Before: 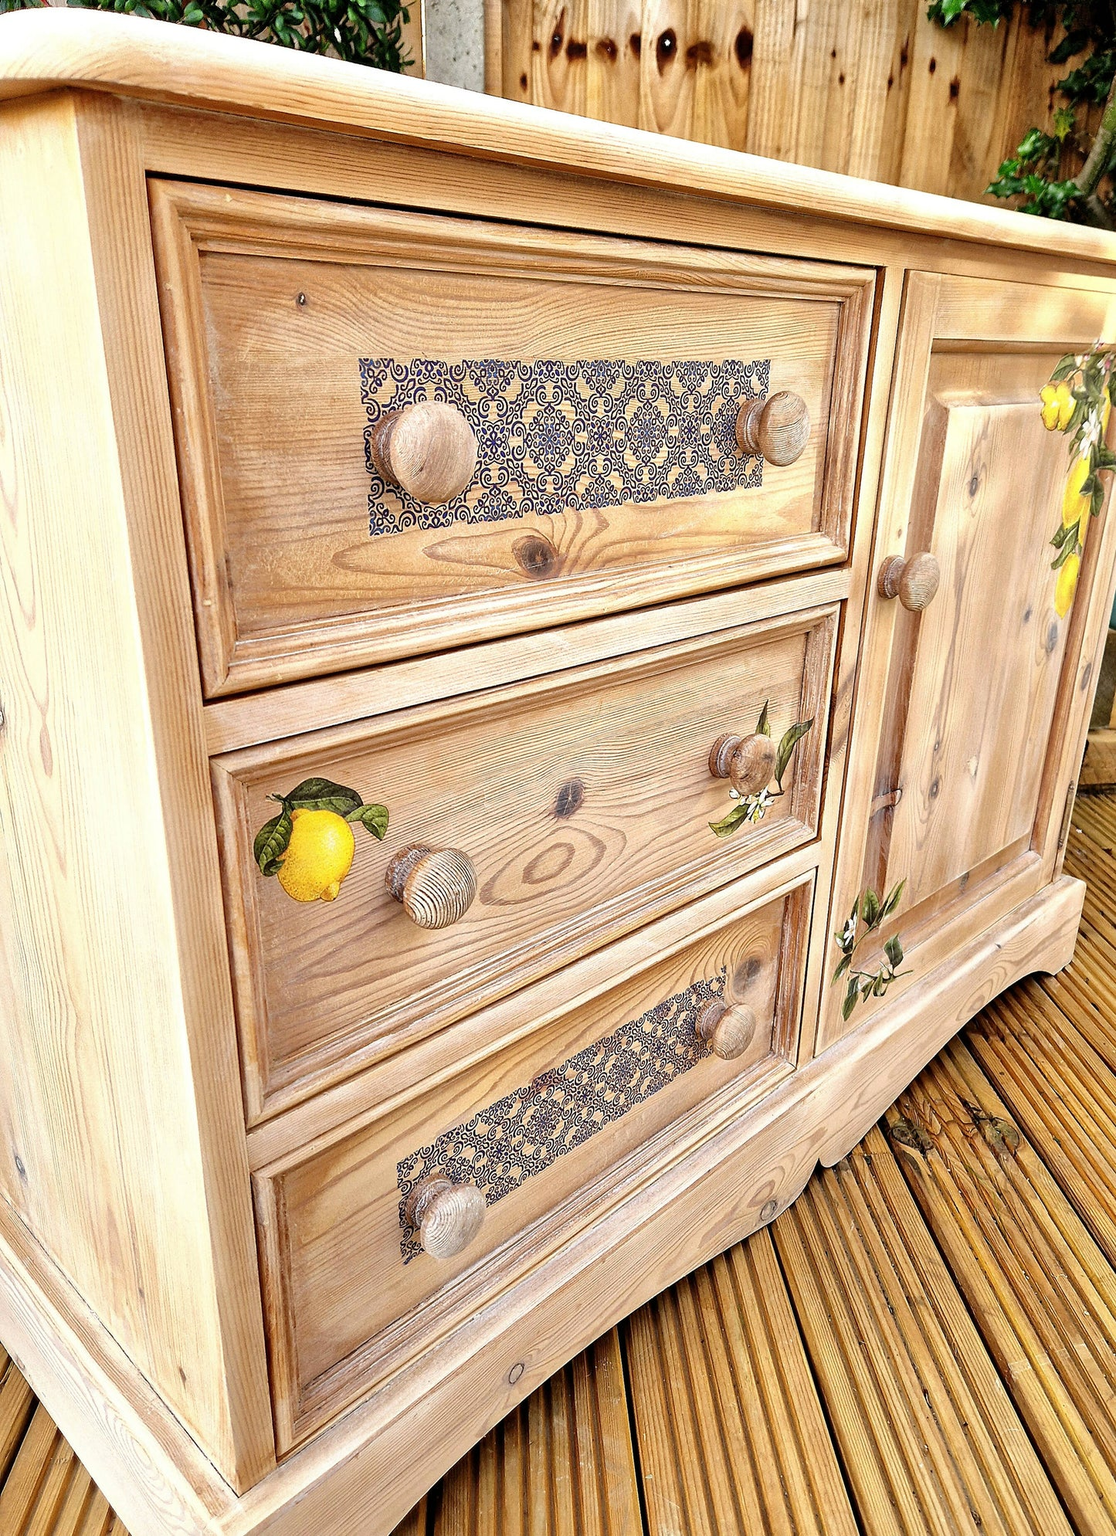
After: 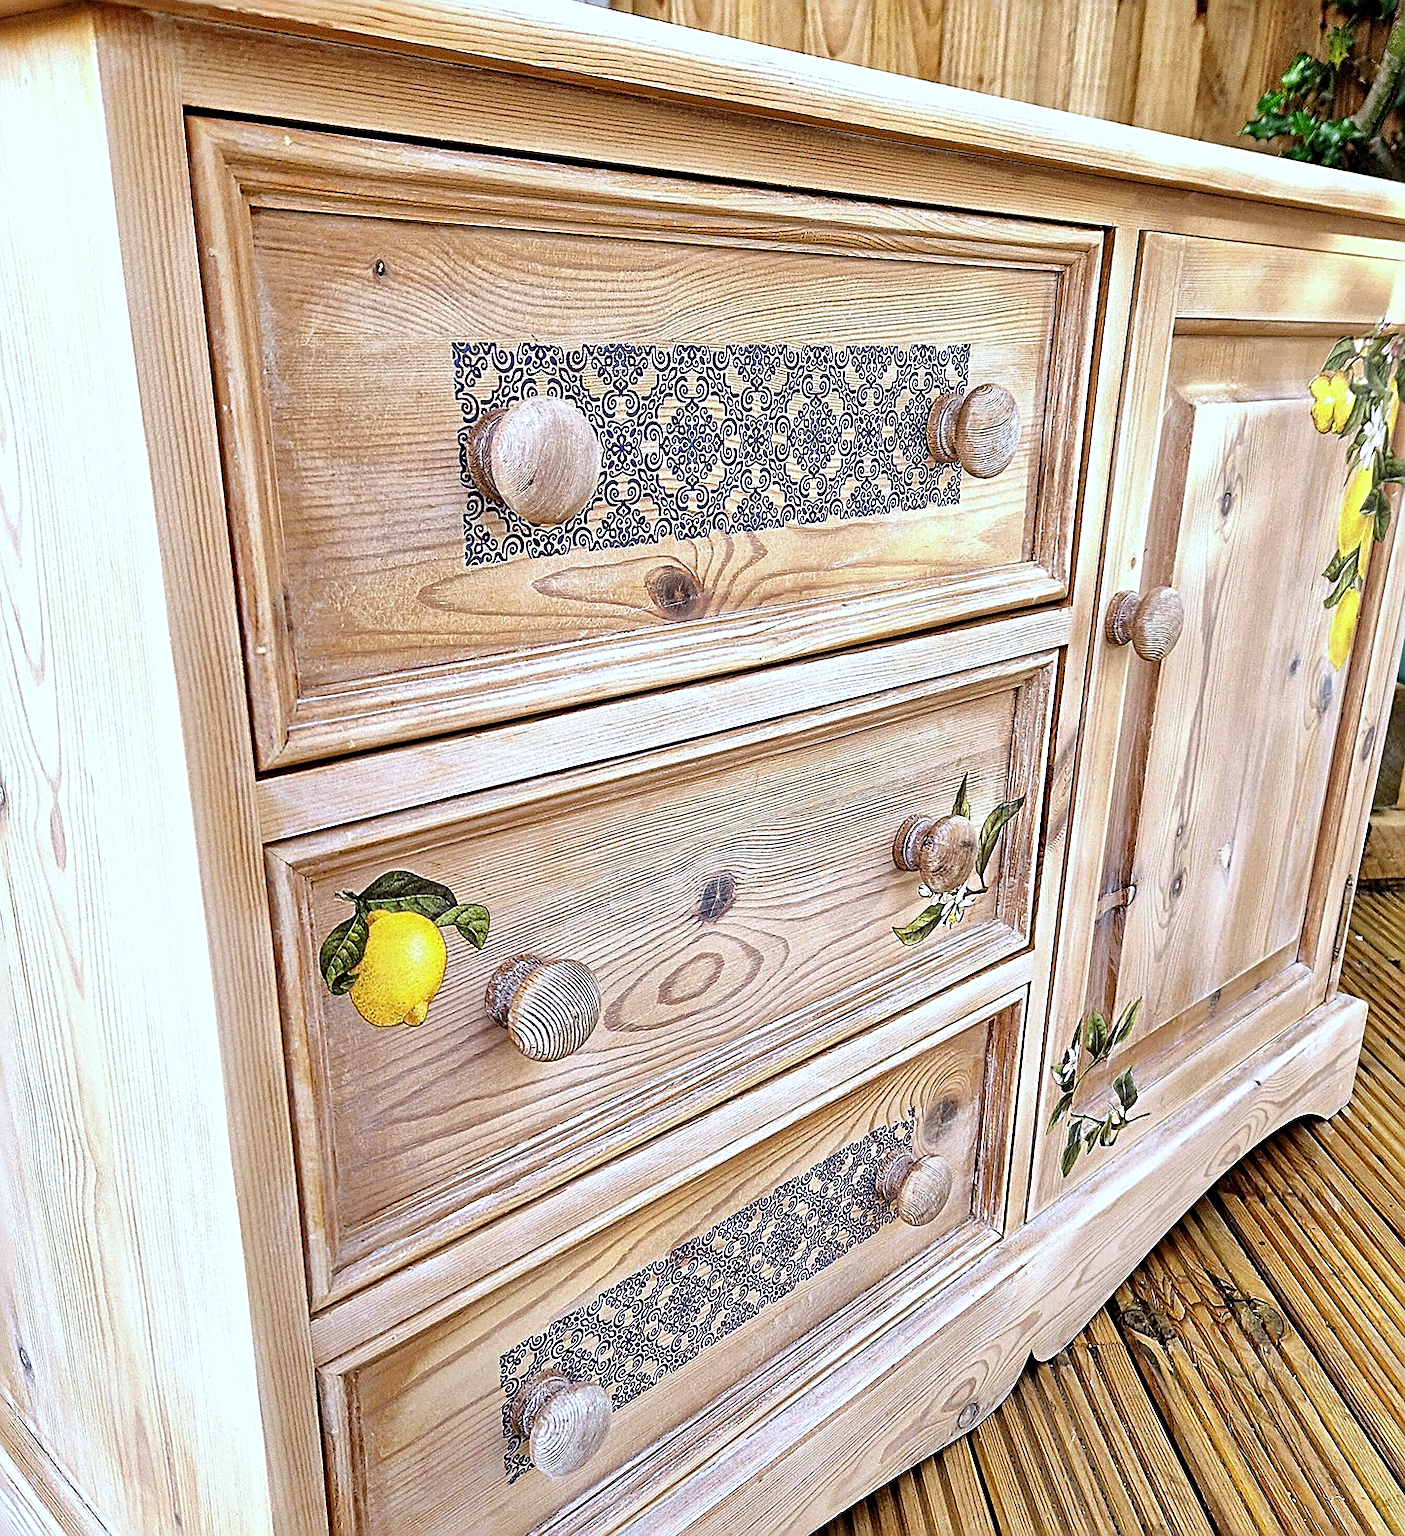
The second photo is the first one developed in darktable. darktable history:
white balance: red 0.948, green 1.02, blue 1.176
crop and rotate: top 5.667%, bottom 14.937%
sharpen: radius 2.676, amount 0.669
